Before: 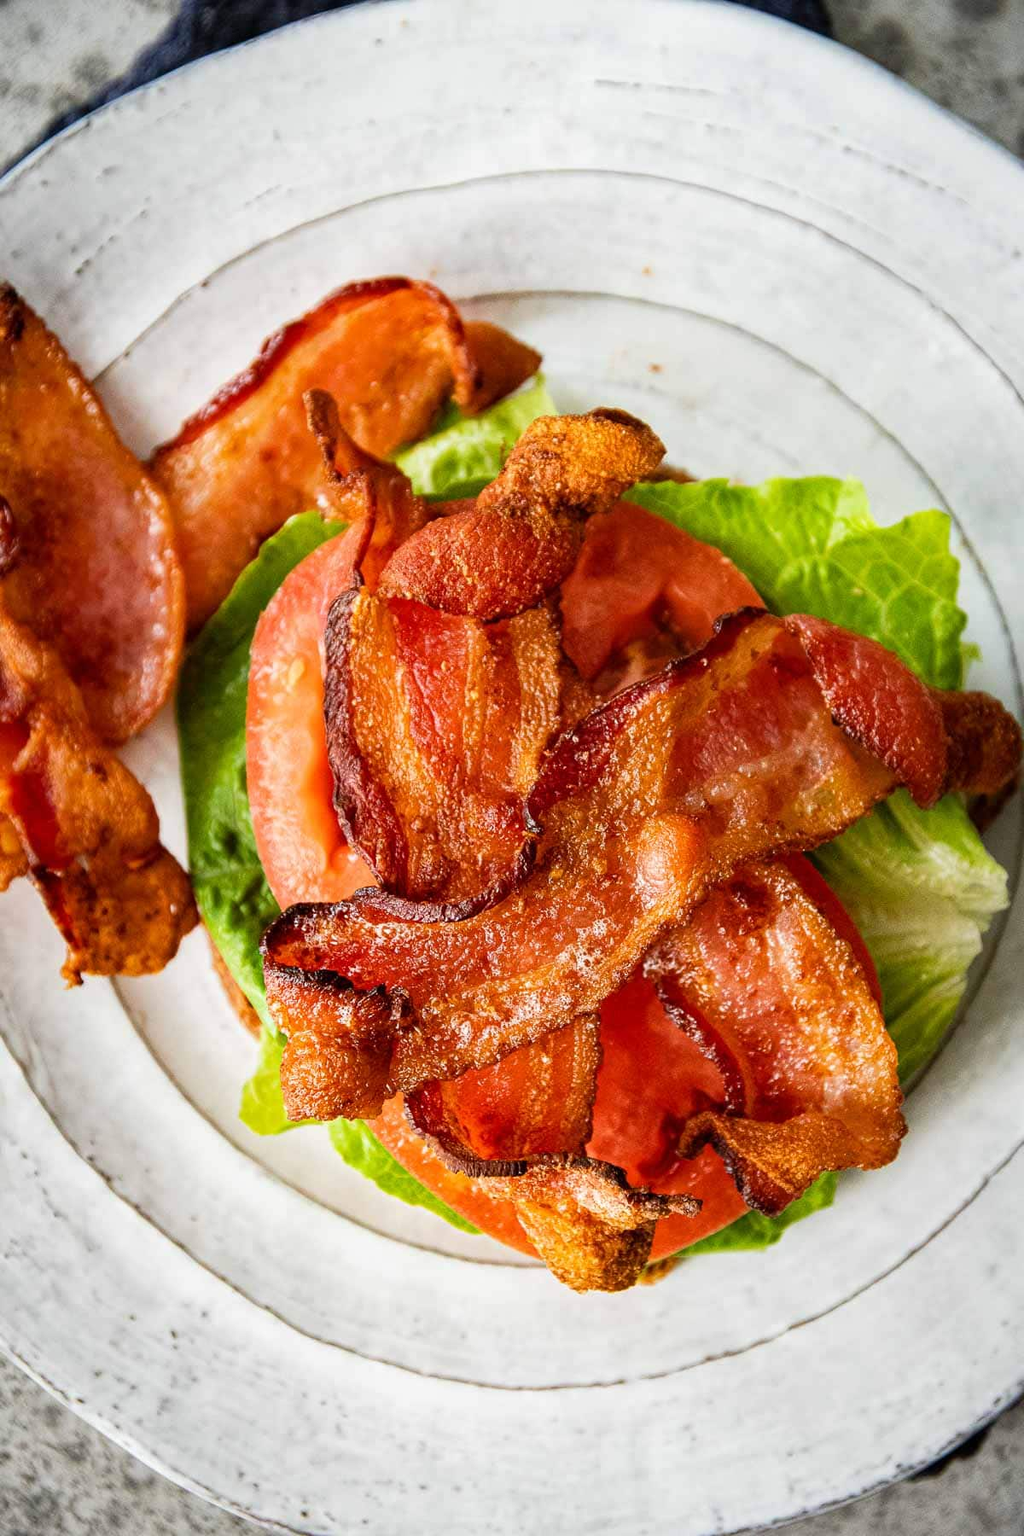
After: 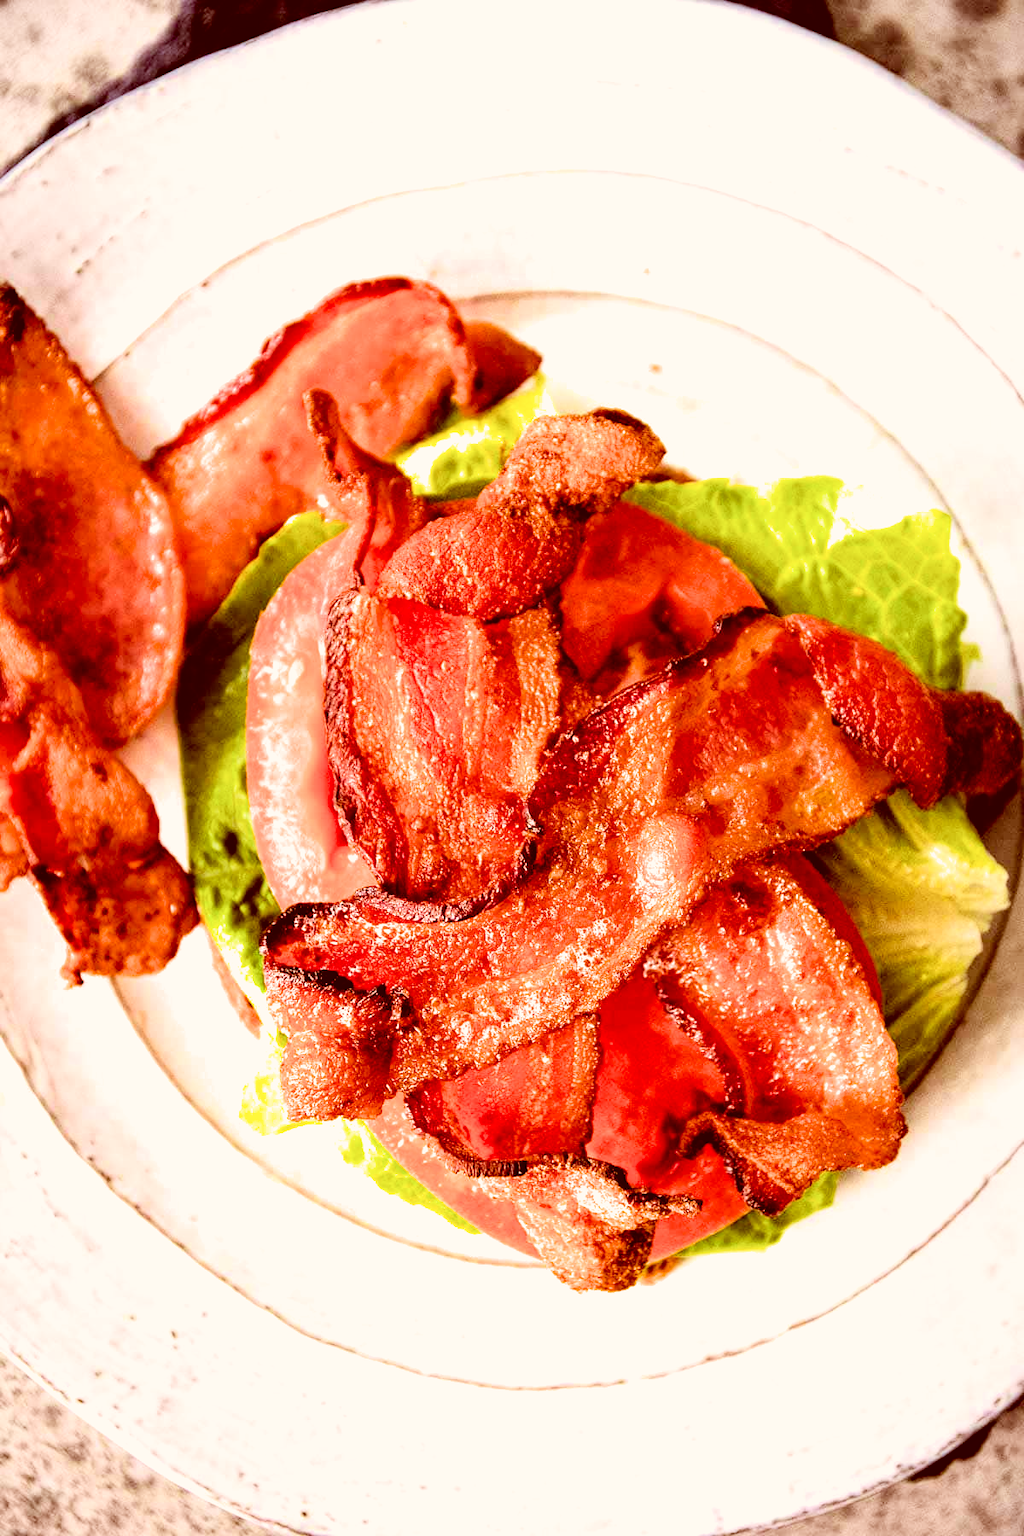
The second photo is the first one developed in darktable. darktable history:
color balance rgb: perceptual saturation grading › global saturation 8.842%, perceptual brilliance grading › global brilliance 29.827%, global vibrance 15.482%
color correction: highlights a* 9.25, highlights b* 8.92, shadows a* 39.48, shadows b* 39.6, saturation 0.824
filmic rgb: black relative exposure -4.06 EV, white relative exposure 2.98 EV, hardness 3.02, contrast 1.509, preserve chrominance max RGB, color science v6 (2022), contrast in shadows safe, contrast in highlights safe
